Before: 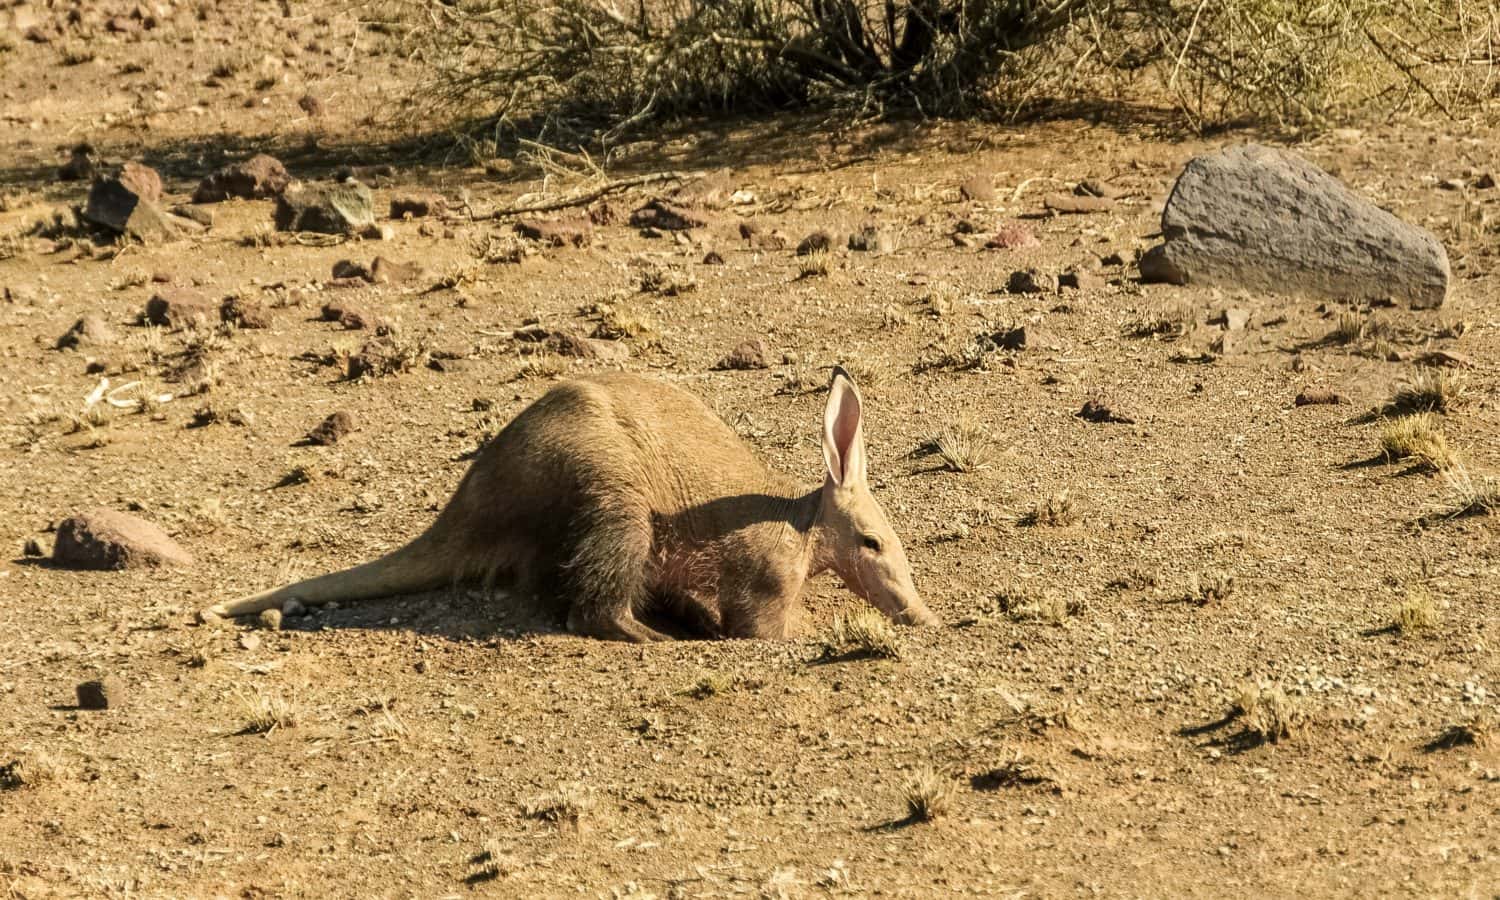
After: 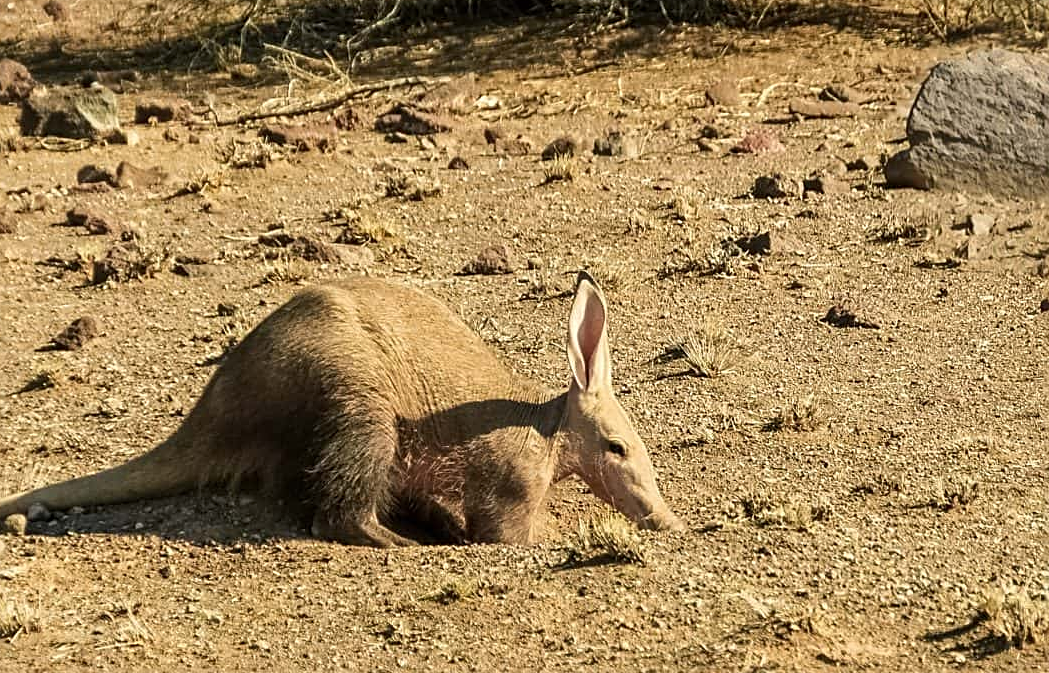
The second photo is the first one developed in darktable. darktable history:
crop and rotate: left 17.046%, top 10.659%, right 12.989%, bottom 14.553%
sharpen: on, module defaults
